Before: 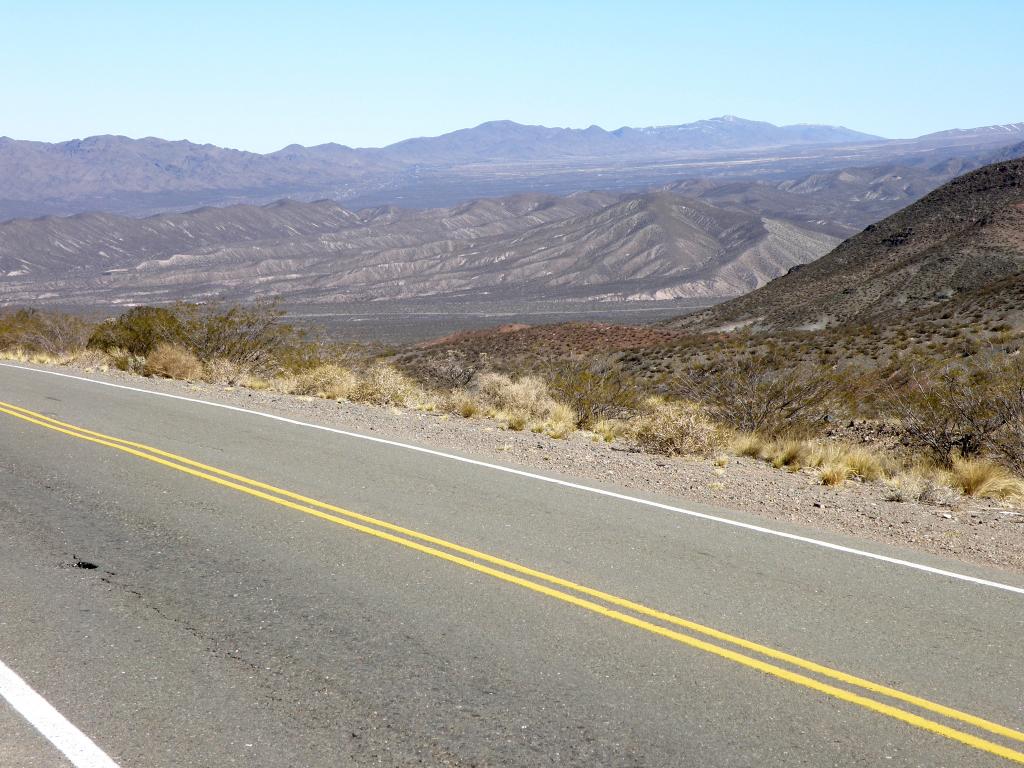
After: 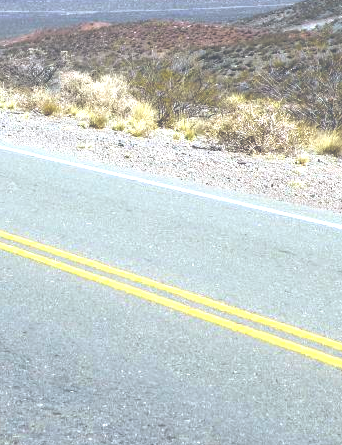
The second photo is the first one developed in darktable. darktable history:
color balance rgb: perceptual saturation grading › global saturation 29.465%, perceptual brilliance grading › highlights 11.161%, perceptual brilliance grading › shadows -11.19%, global vibrance 20%
crop: left 40.951%, top 39.38%, right 25.61%, bottom 2.659%
color calibration: illuminant custom, x 0.368, y 0.373, temperature 4341.82 K
exposure: black level correction -0.07, exposure 0.503 EV, compensate highlight preservation false
